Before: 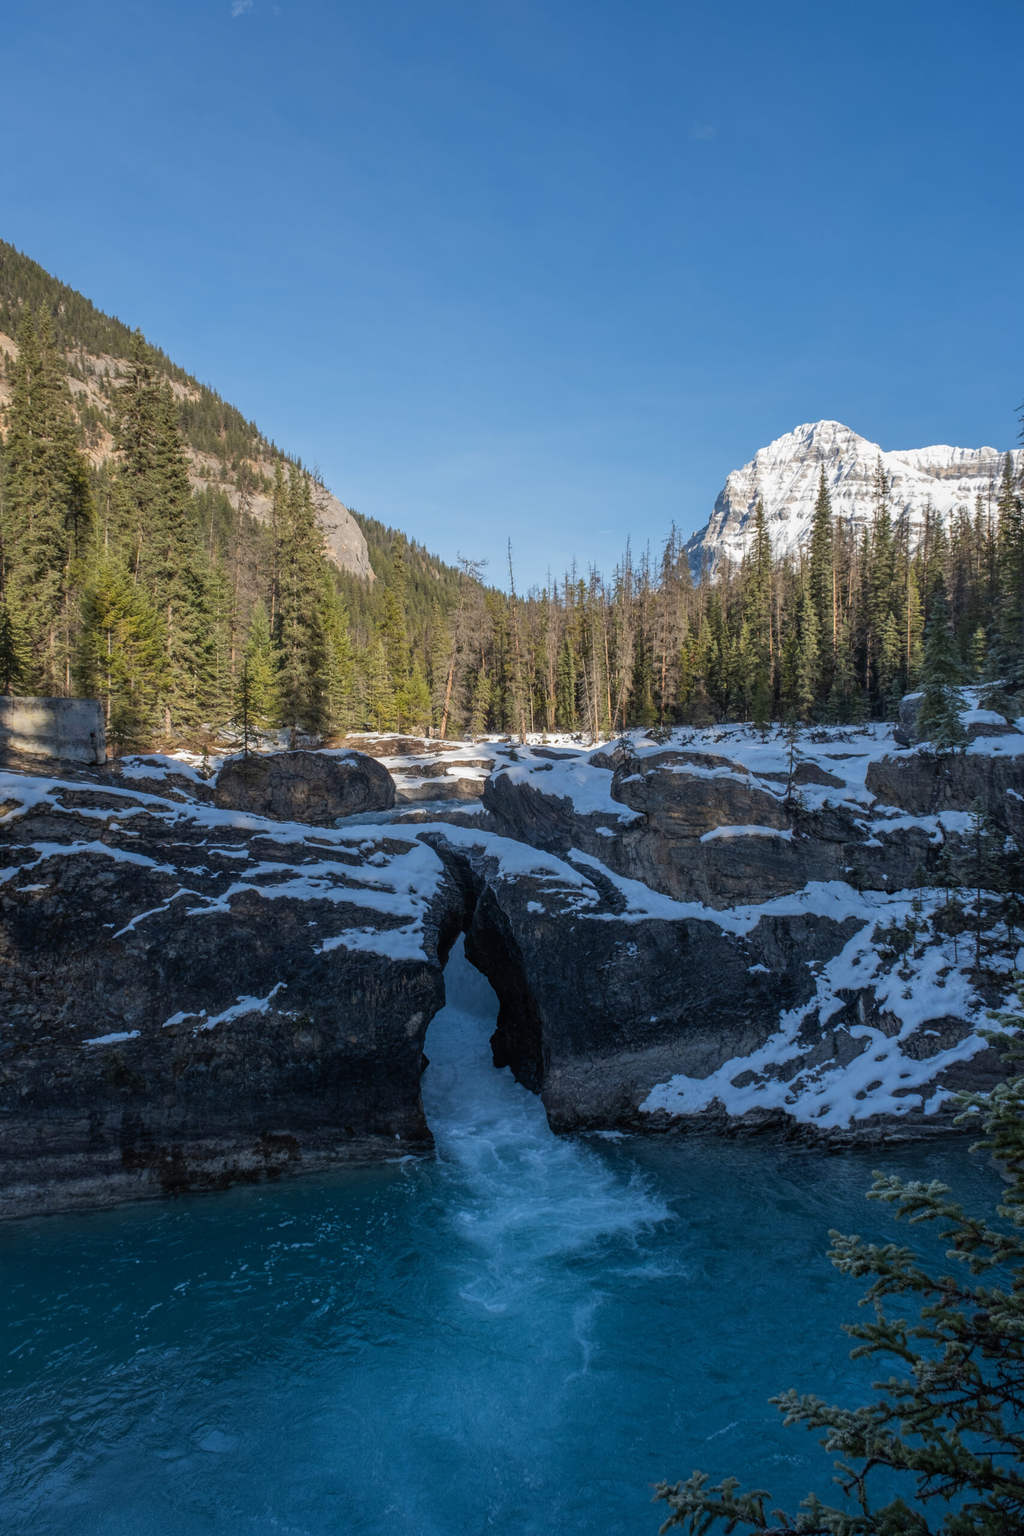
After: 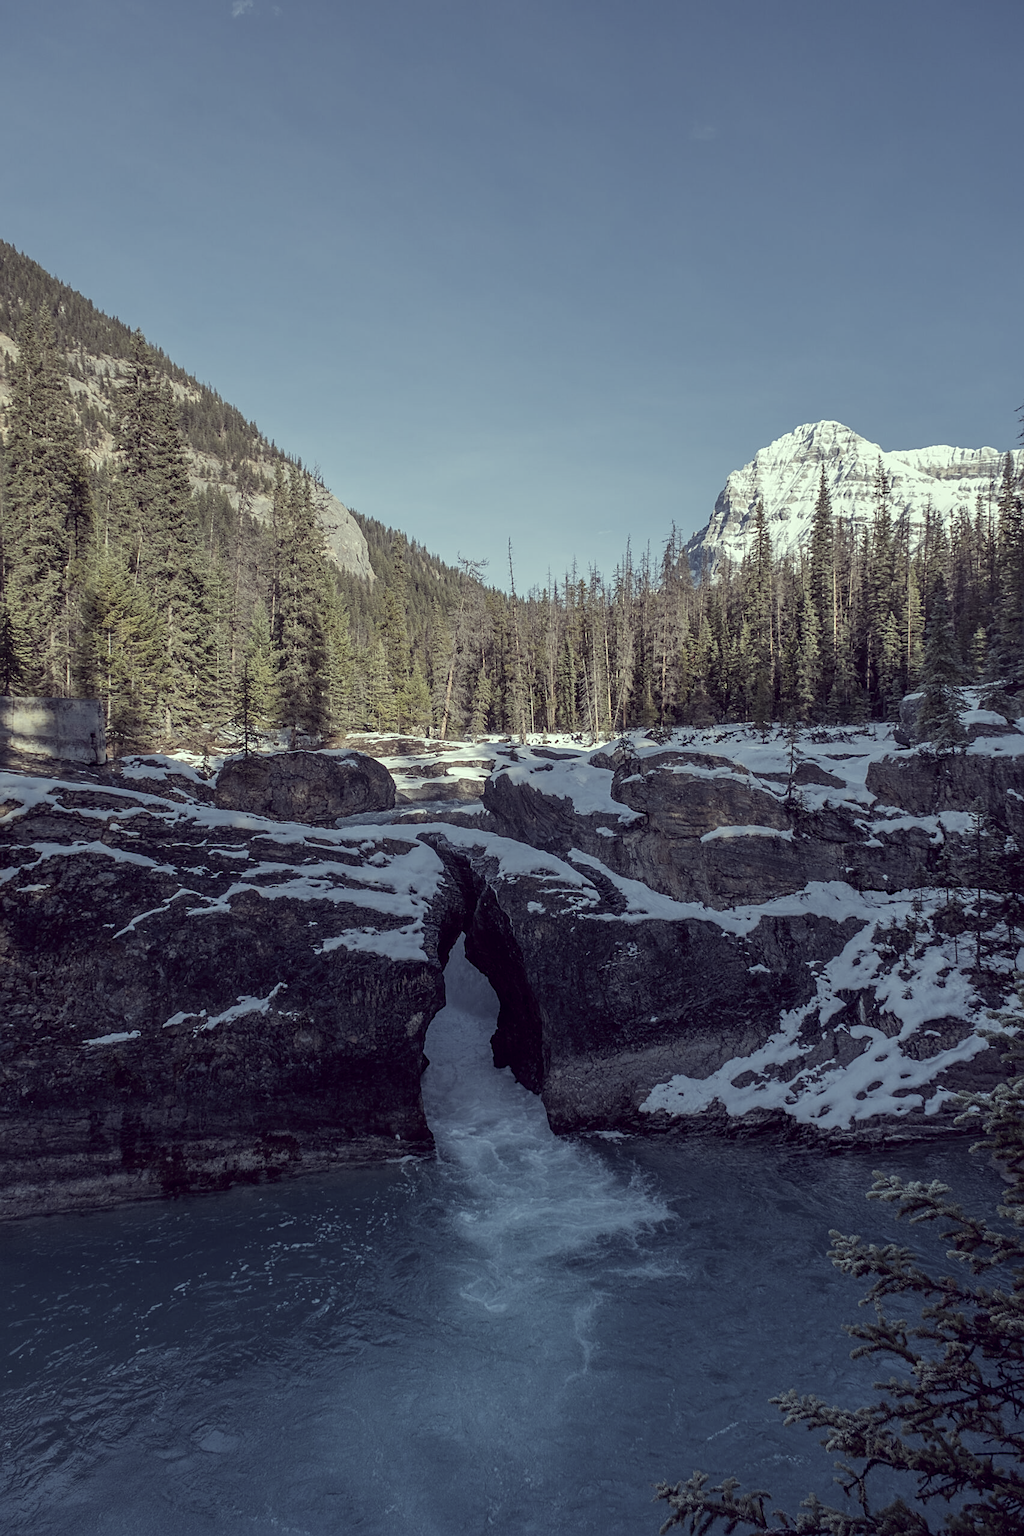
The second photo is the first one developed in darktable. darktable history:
exposure: black level correction 0.002, compensate exposure bias true, compensate highlight preservation false
color correction: highlights a* -20.91, highlights b* 19.98, shadows a* 19.52, shadows b* -19.91, saturation 0.457
sharpen: on, module defaults
